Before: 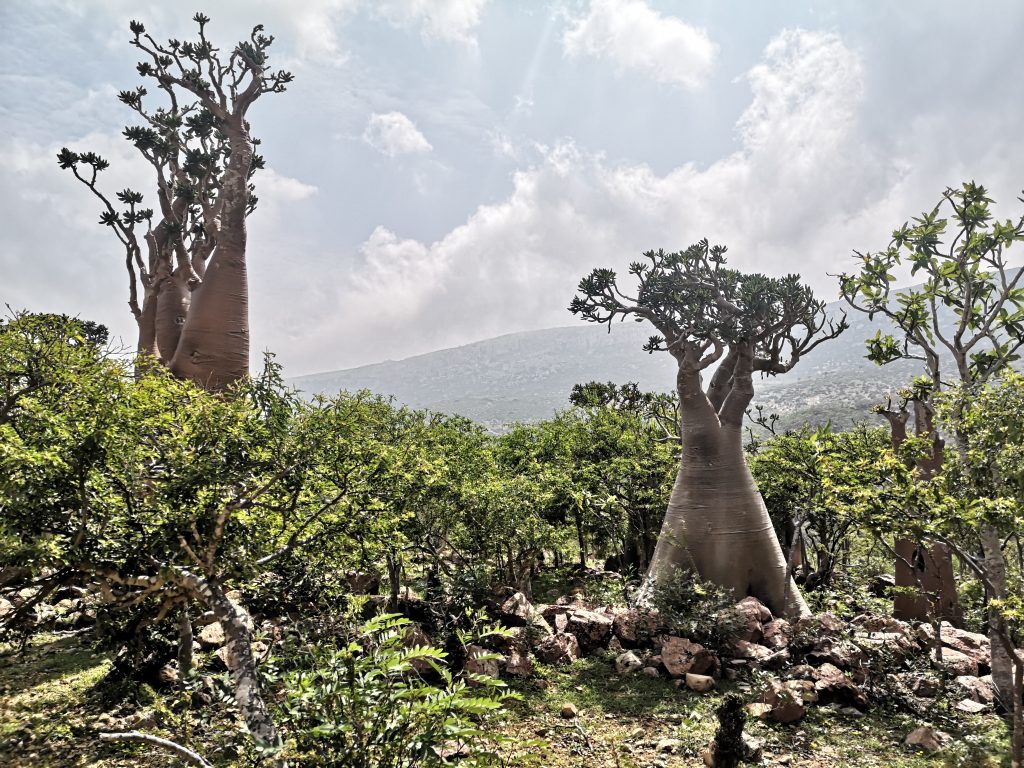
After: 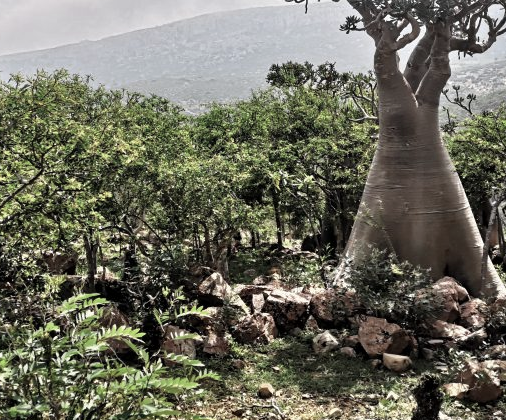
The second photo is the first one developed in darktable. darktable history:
crop: left 29.672%, top 41.786%, right 20.851%, bottom 3.487%
color zones: curves: ch0 [(0, 0.5) (0.125, 0.4) (0.25, 0.5) (0.375, 0.4) (0.5, 0.4) (0.625, 0.6) (0.75, 0.6) (0.875, 0.5)]; ch1 [(0, 0.35) (0.125, 0.45) (0.25, 0.35) (0.375, 0.35) (0.5, 0.35) (0.625, 0.35) (0.75, 0.45) (0.875, 0.35)]; ch2 [(0, 0.6) (0.125, 0.5) (0.25, 0.5) (0.375, 0.6) (0.5, 0.6) (0.625, 0.5) (0.75, 0.5) (0.875, 0.5)]
tone equalizer: on, module defaults
